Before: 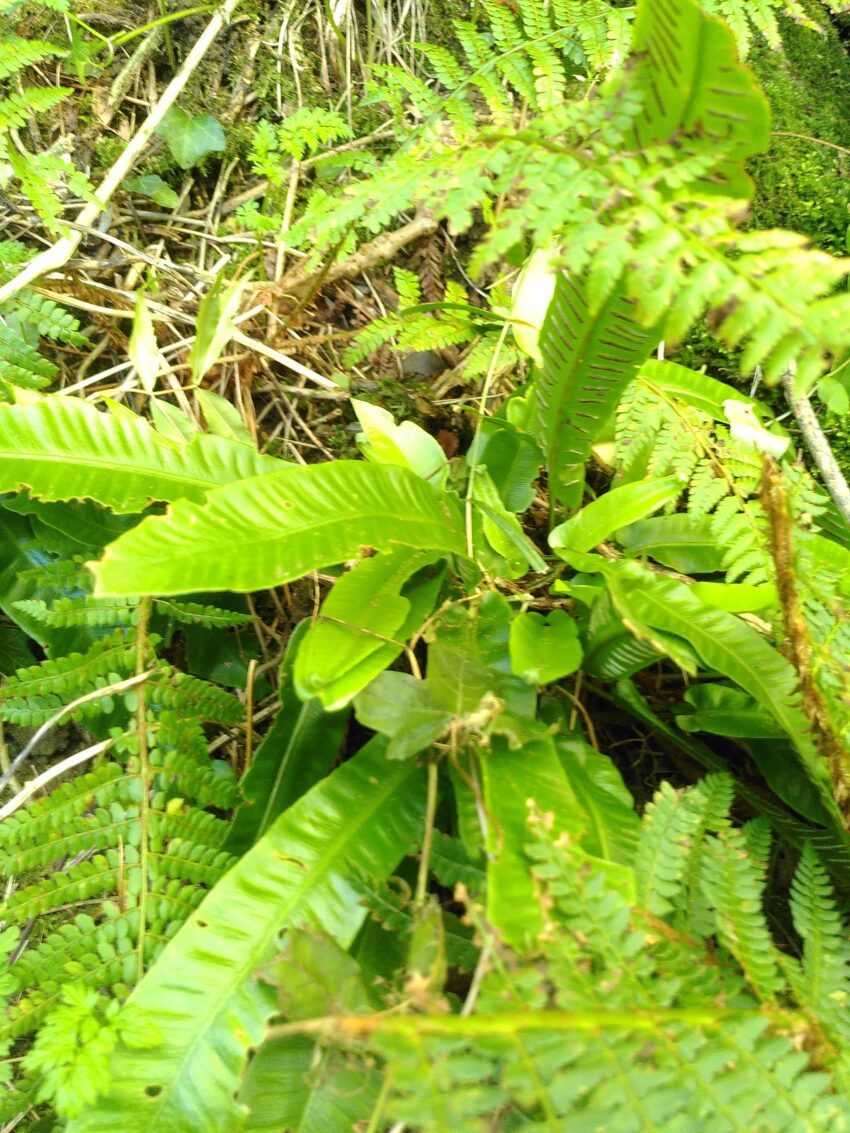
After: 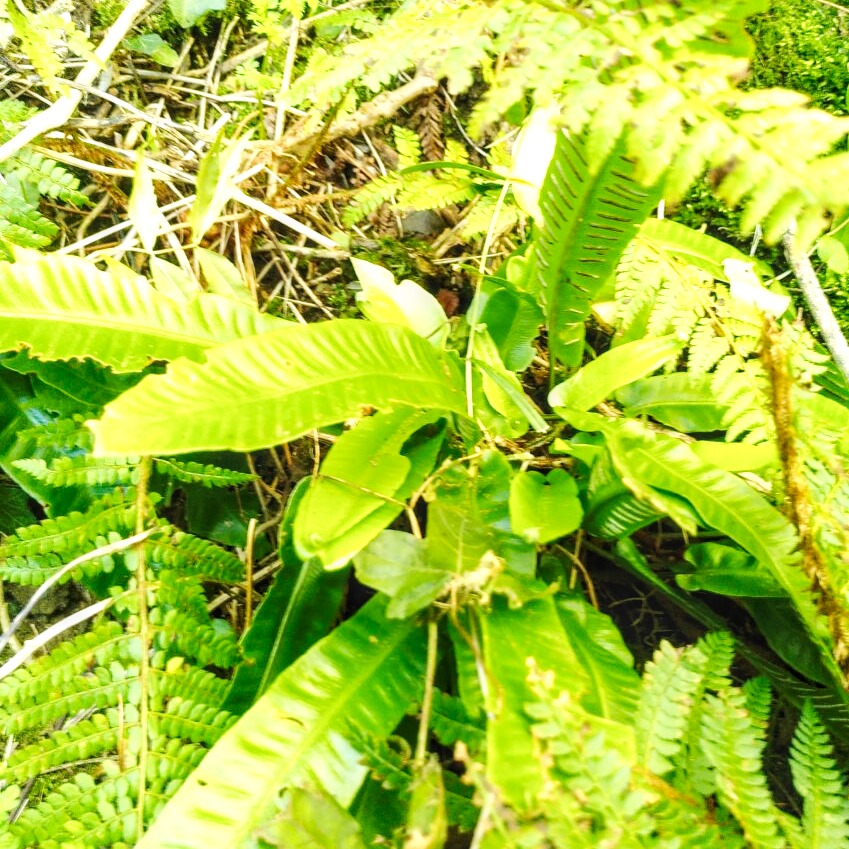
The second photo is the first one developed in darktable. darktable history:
crop and rotate: top 12.5%, bottom 12.5%
tone curve: curves: ch0 [(0, 0) (0.003, 0.011) (0.011, 0.02) (0.025, 0.032) (0.044, 0.046) (0.069, 0.071) (0.1, 0.107) (0.136, 0.144) (0.177, 0.189) (0.224, 0.244) (0.277, 0.309) (0.335, 0.398) (0.399, 0.477) (0.468, 0.583) (0.543, 0.675) (0.623, 0.772) (0.709, 0.855) (0.801, 0.926) (0.898, 0.979) (1, 1)], preserve colors none
local contrast: on, module defaults
